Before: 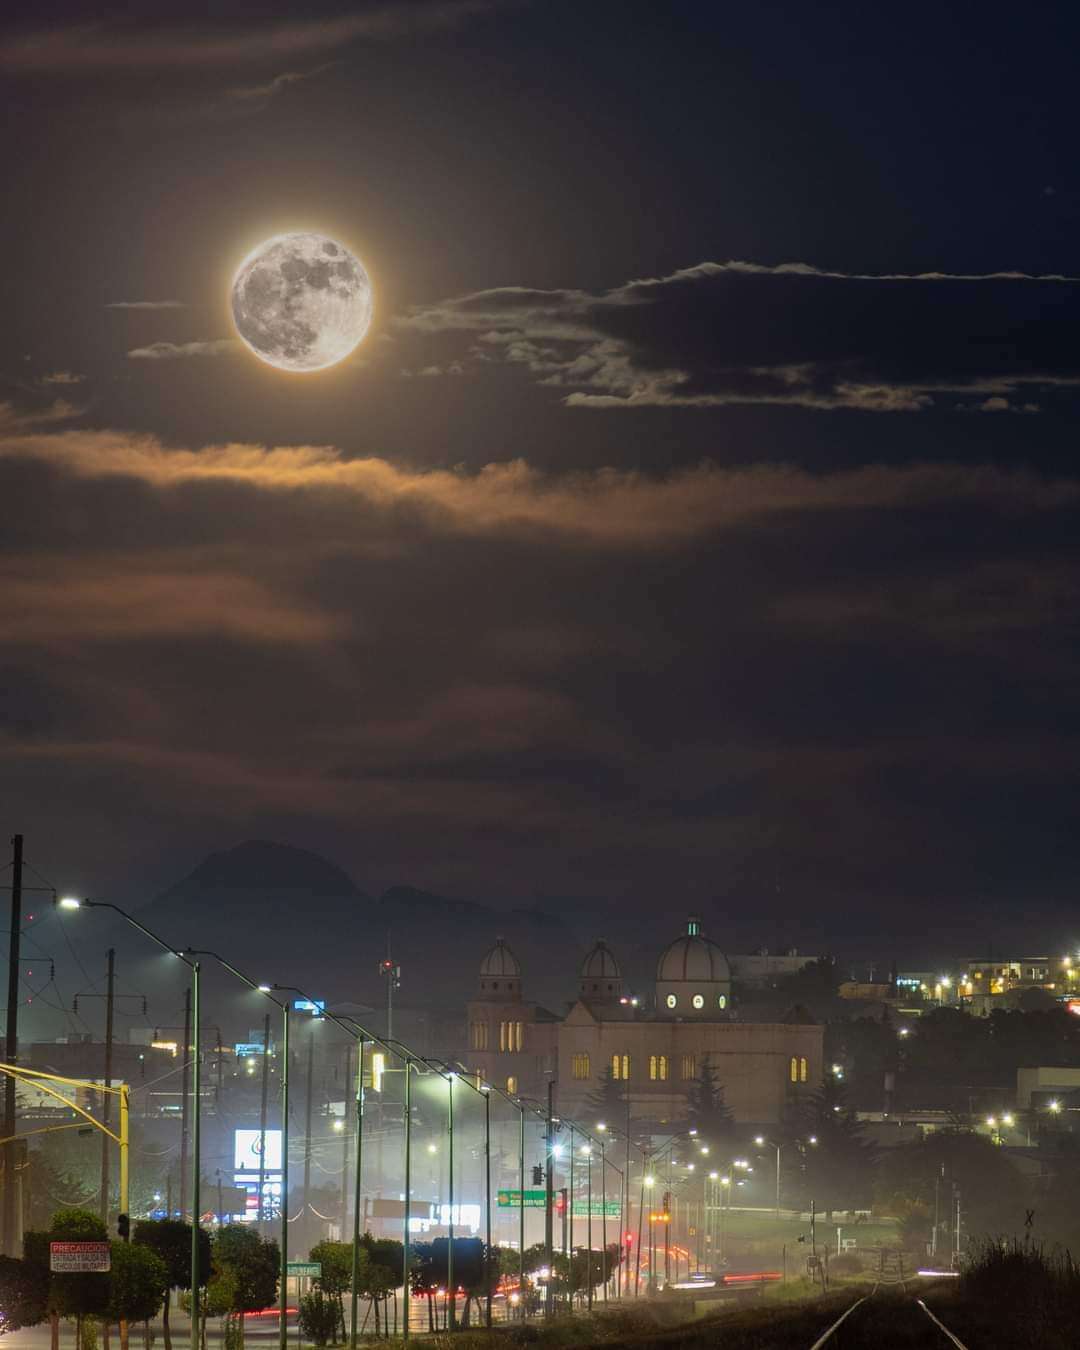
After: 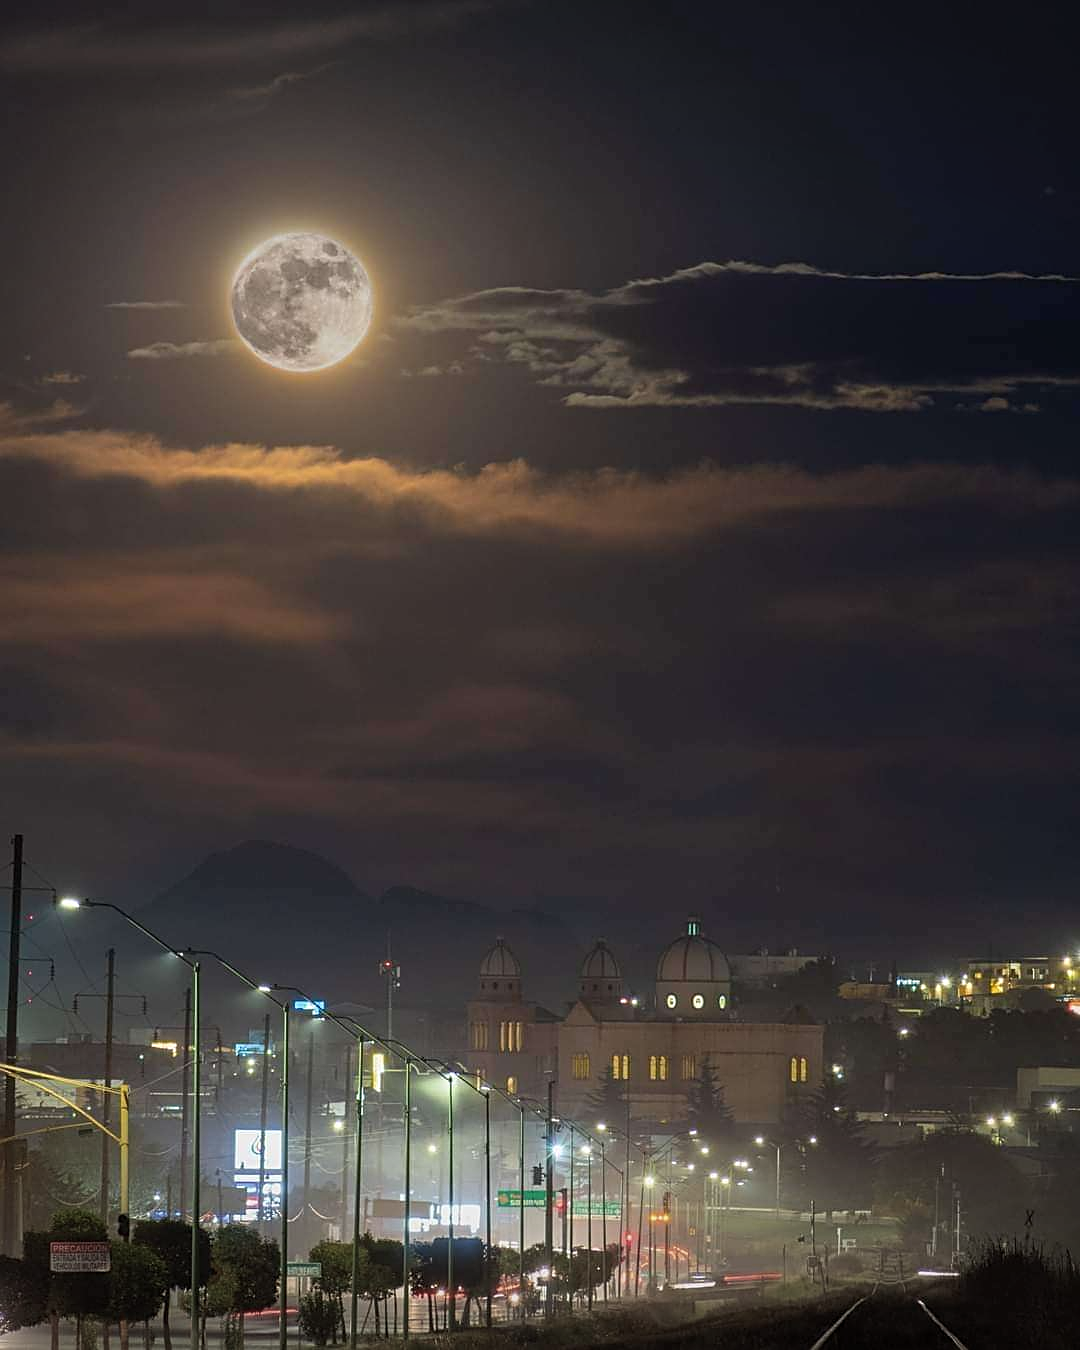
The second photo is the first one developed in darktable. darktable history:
sharpen: on, module defaults
vignetting: fall-off start 100%, brightness -0.282, width/height ratio 1.31
